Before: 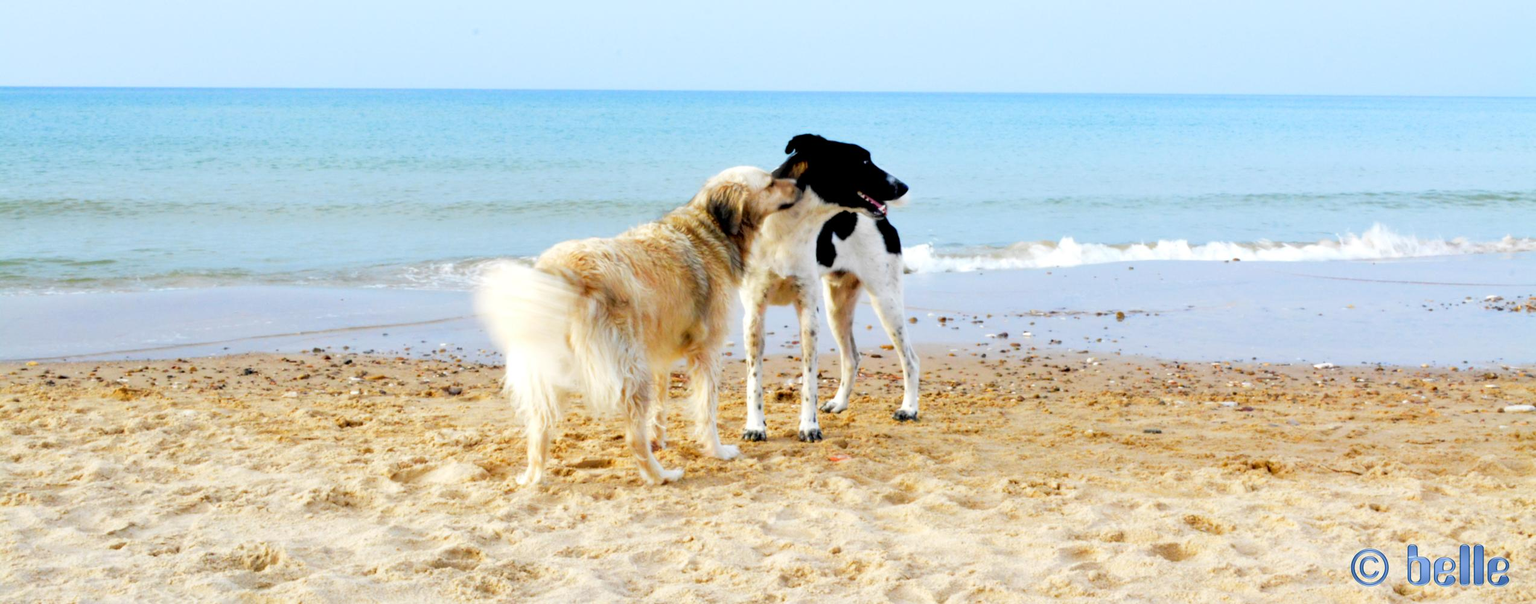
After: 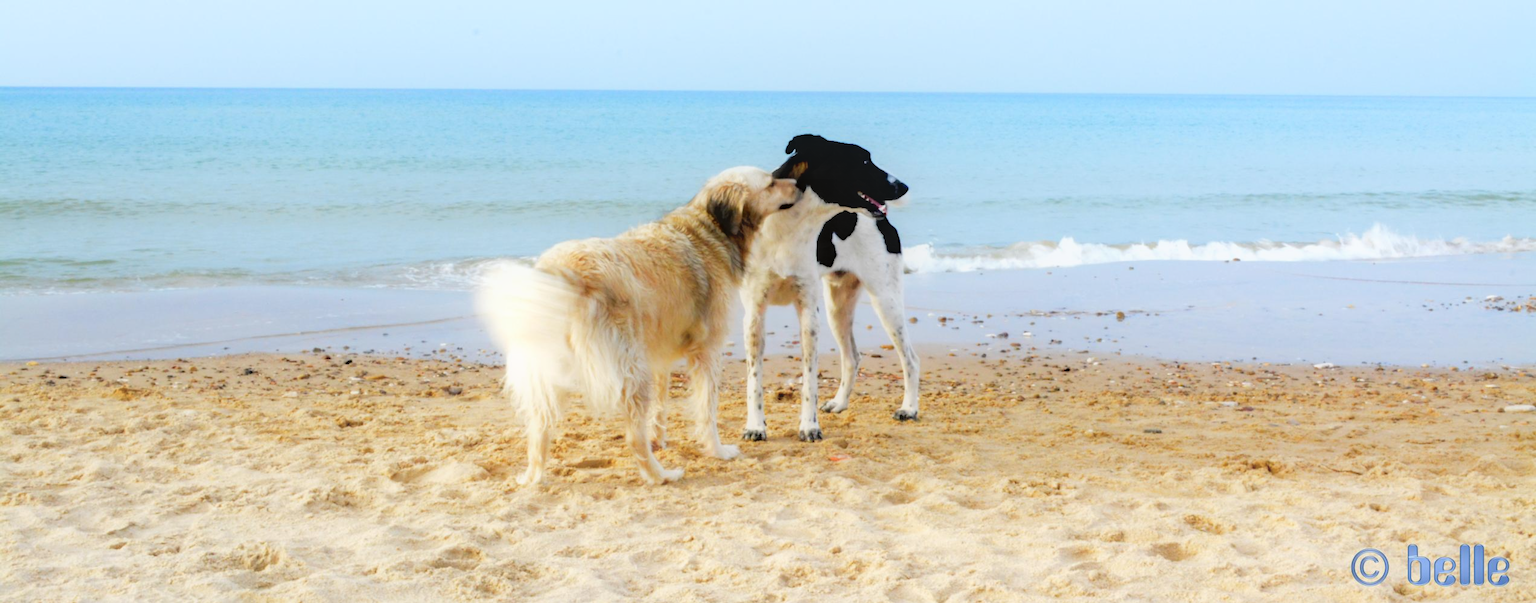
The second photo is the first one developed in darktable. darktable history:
local contrast: on, module defaults
contrast equalizer: octaves 7, y [[0.6 ×6], [0.55 ×6], [0 ×6], [0 ×6], [0 ×6]], mix -1
